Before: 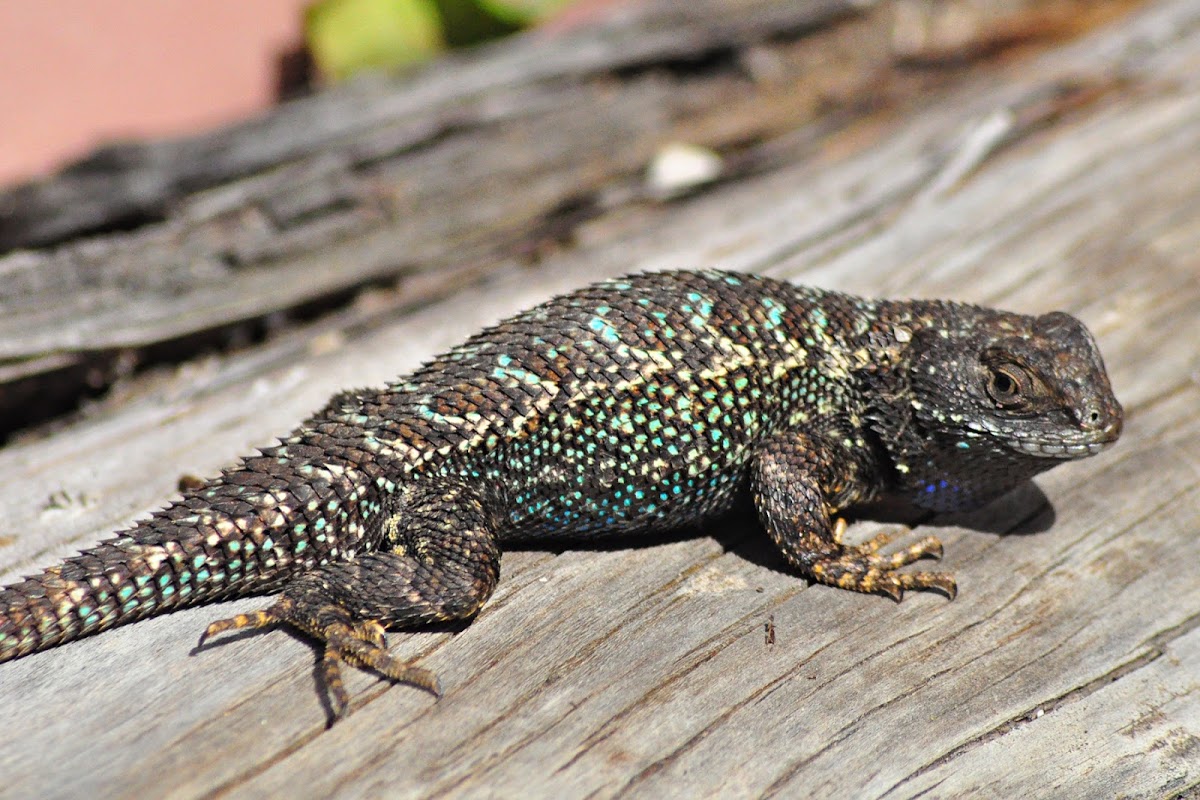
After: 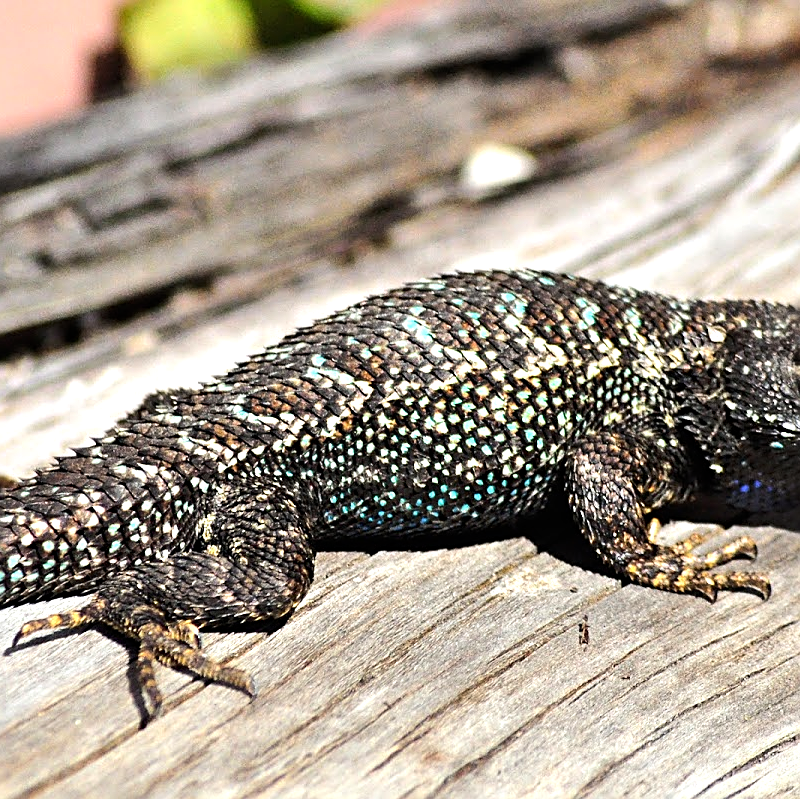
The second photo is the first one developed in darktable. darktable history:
sharpen: on, module defaults
crop and rotate: left 15.546%, right 17.787%
tone equalizer: -8 EV -0.75 EV, -7 EV -0.7 EV, -6 EV -0.6 EV, -5 EV -0.4 EV, -3 EV 0.4 EV, -2 EV 0.6 EV, -1 EV 0.7 EV, +0 EV 0.75 EV, edges refinement/feathering 500, mask exposure compensation -1.57 EV, preserve details no
